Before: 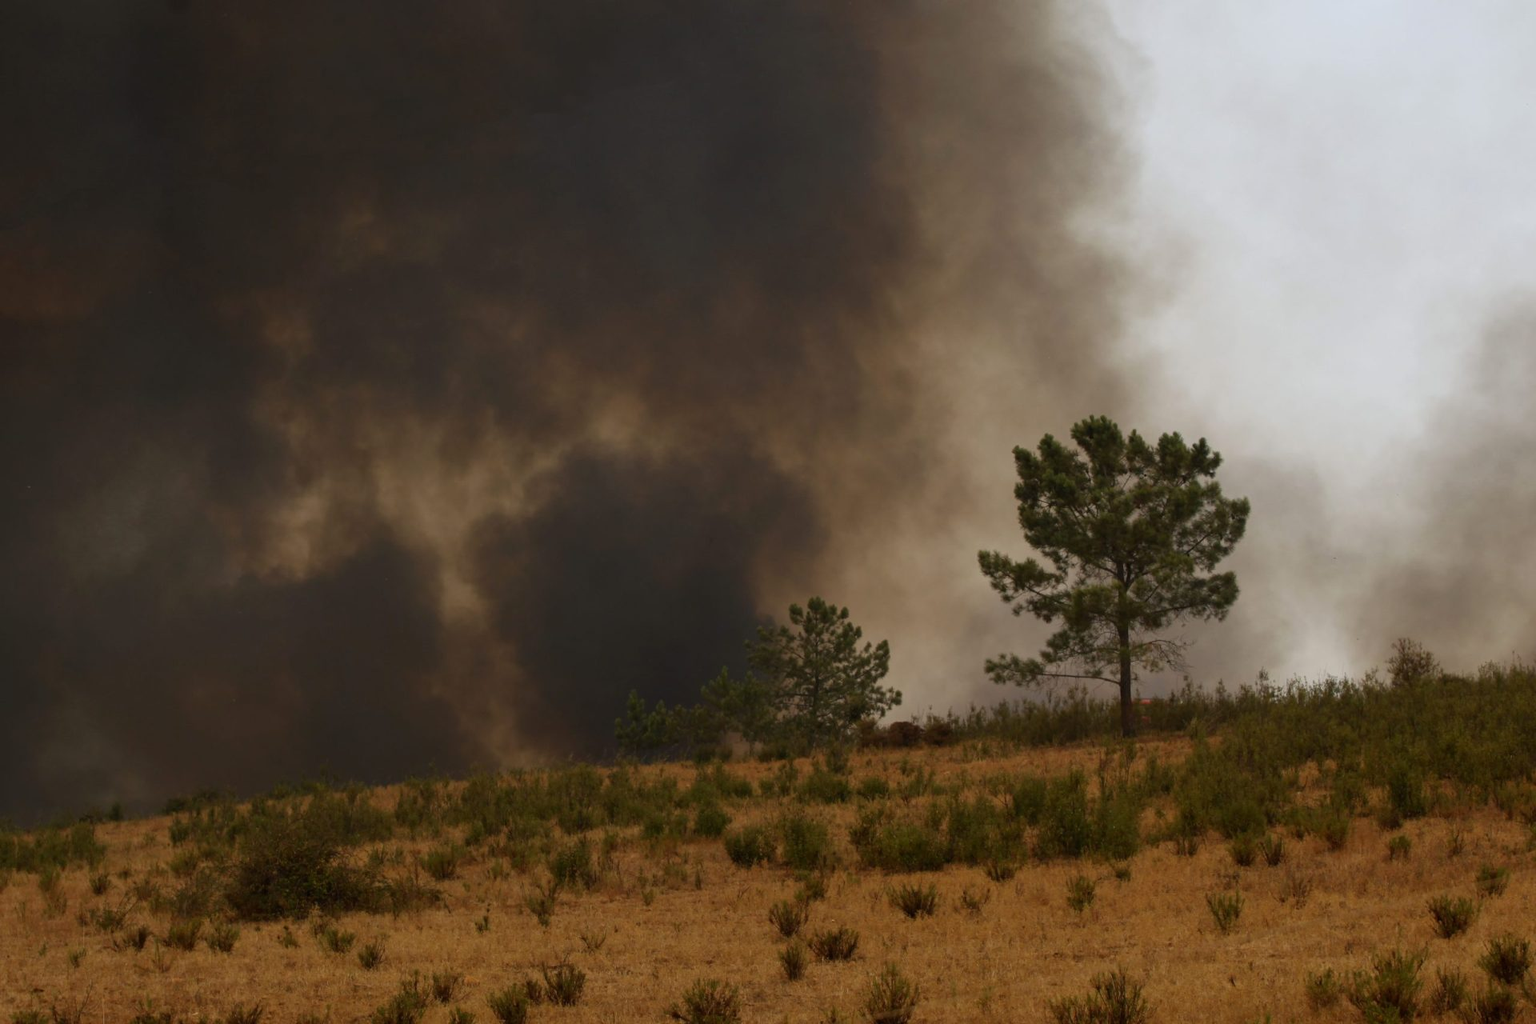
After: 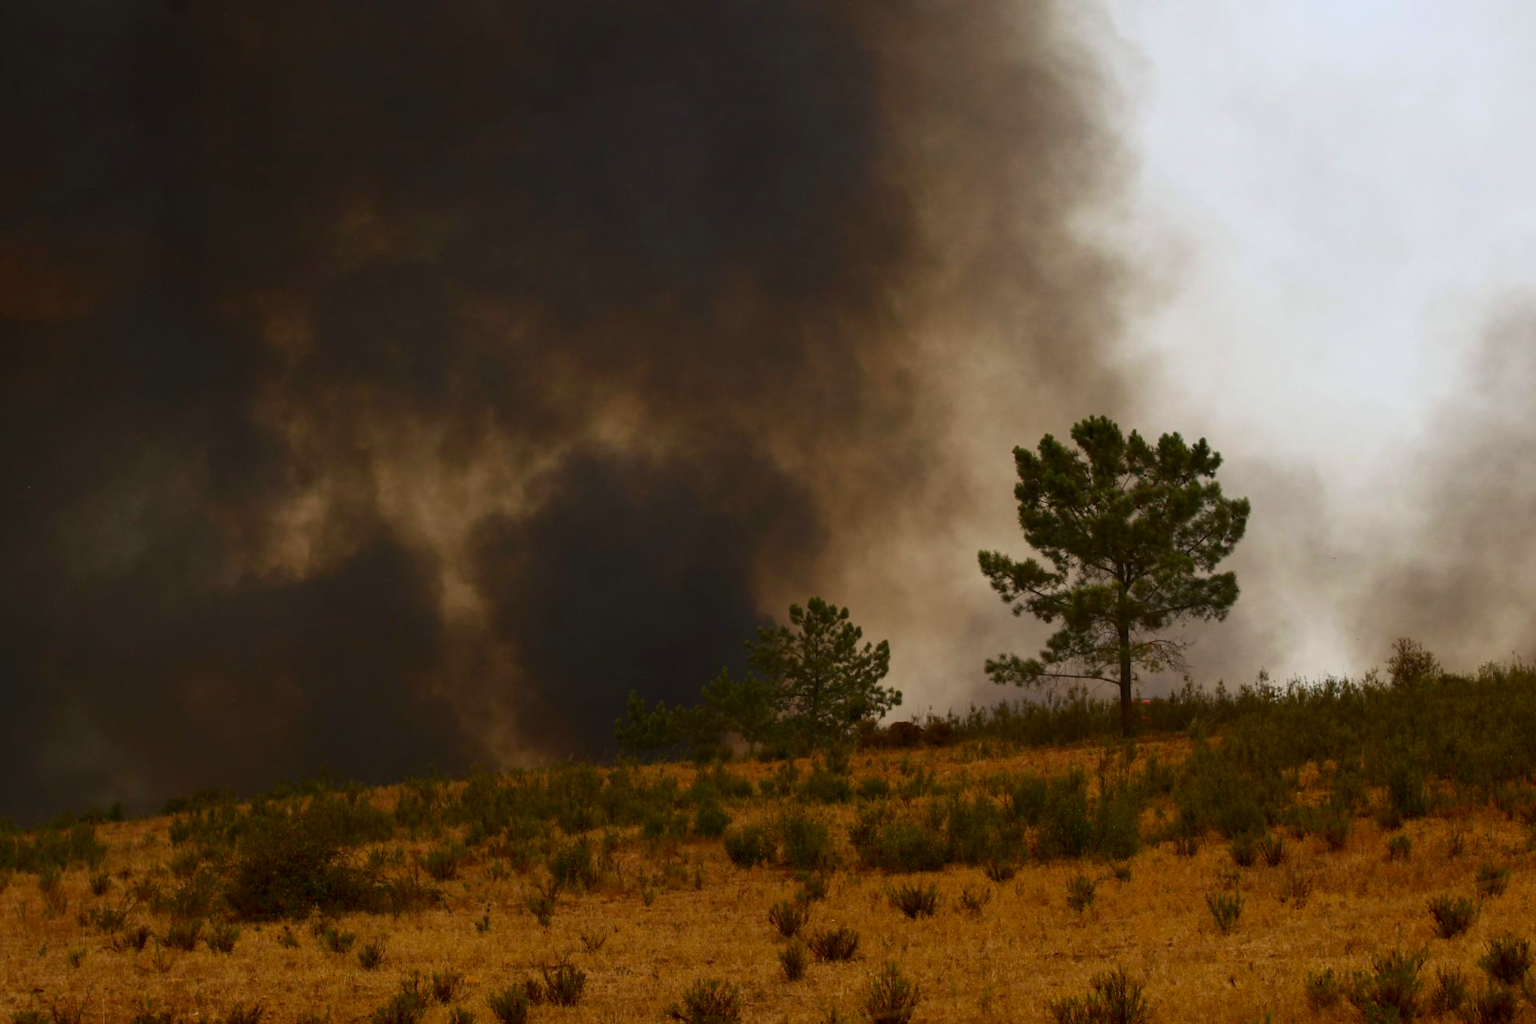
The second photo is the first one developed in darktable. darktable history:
contrast brightness saturation: contrast 0.176, saturation 0.306
